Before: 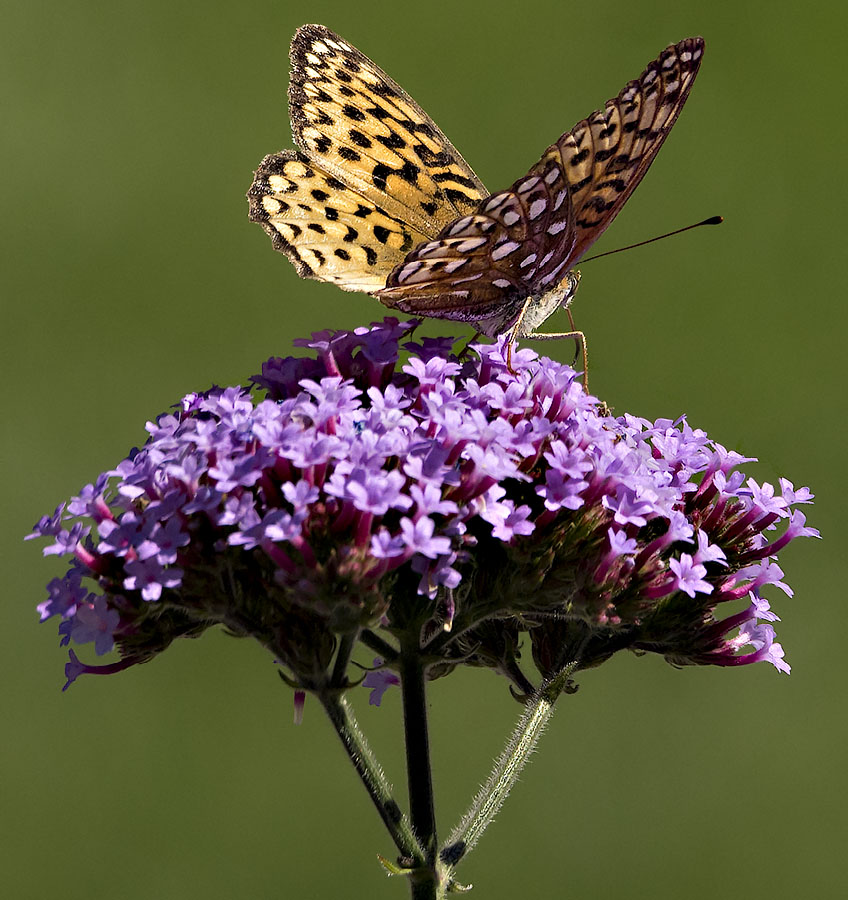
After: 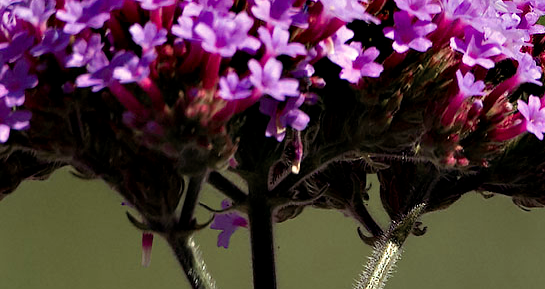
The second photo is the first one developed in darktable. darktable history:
color balance rgb: shadows lift › luminance 0.454%, shadows lift › chroma 6.956%, shadows lift › hue 298.01°, perceptual saturation grading › global saturation 0.837%
crop: left 18.029%, top 50.983%, right 17.631%, bottom 16.904%
color correction: highlights a* -2.57, highlights b* 2.44
color zones: curves: ch0 [(0, 0.473) (0.001, 0.473) (0.226, 0.548) (0.4, 0.589) (0.525, 0.54) (0.728, 0.403) (0.999, 0.473) (1, 0.473)]; ch1 [(0, 0.619) (0.001, 0.619) (0.234, 0.388) (0.4, 0.372) (0.528, 0.422) (0.732, 0.53) (0.999, 0.619) (1, 0.619)]; ch2 [(0, 0.547) (0.001, 0.547) (0.226, 0.45) (0.4, 0.525) (0.525, 0.585) (0.8, 0.511) (0.999, 0.547) (1, 0.547)]
